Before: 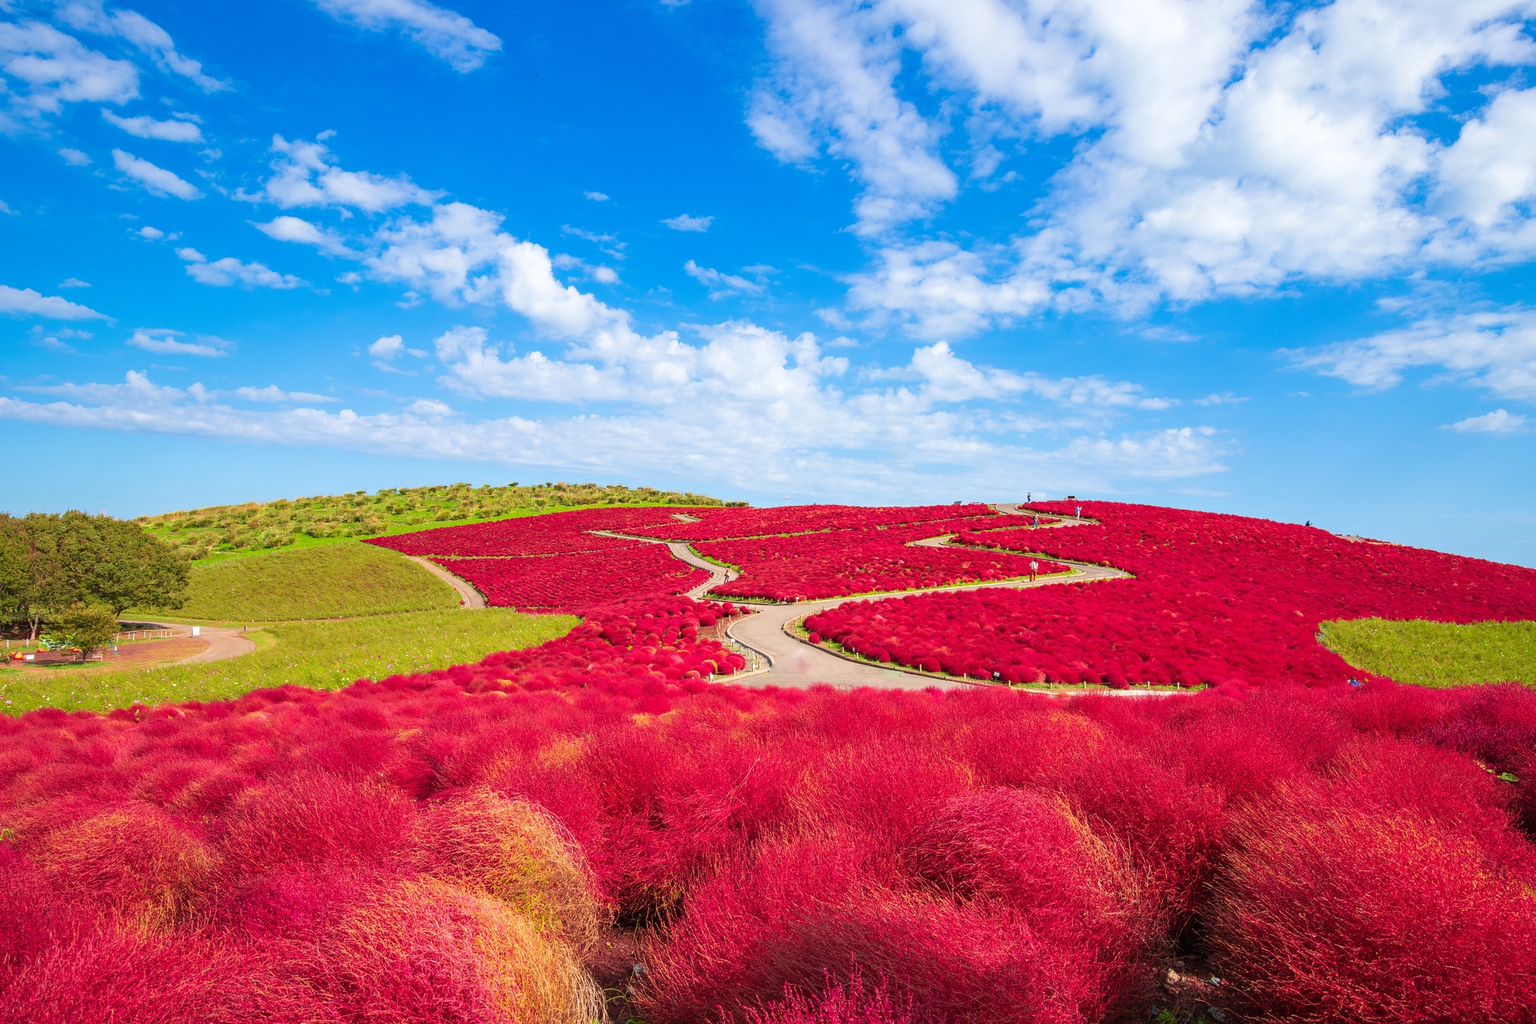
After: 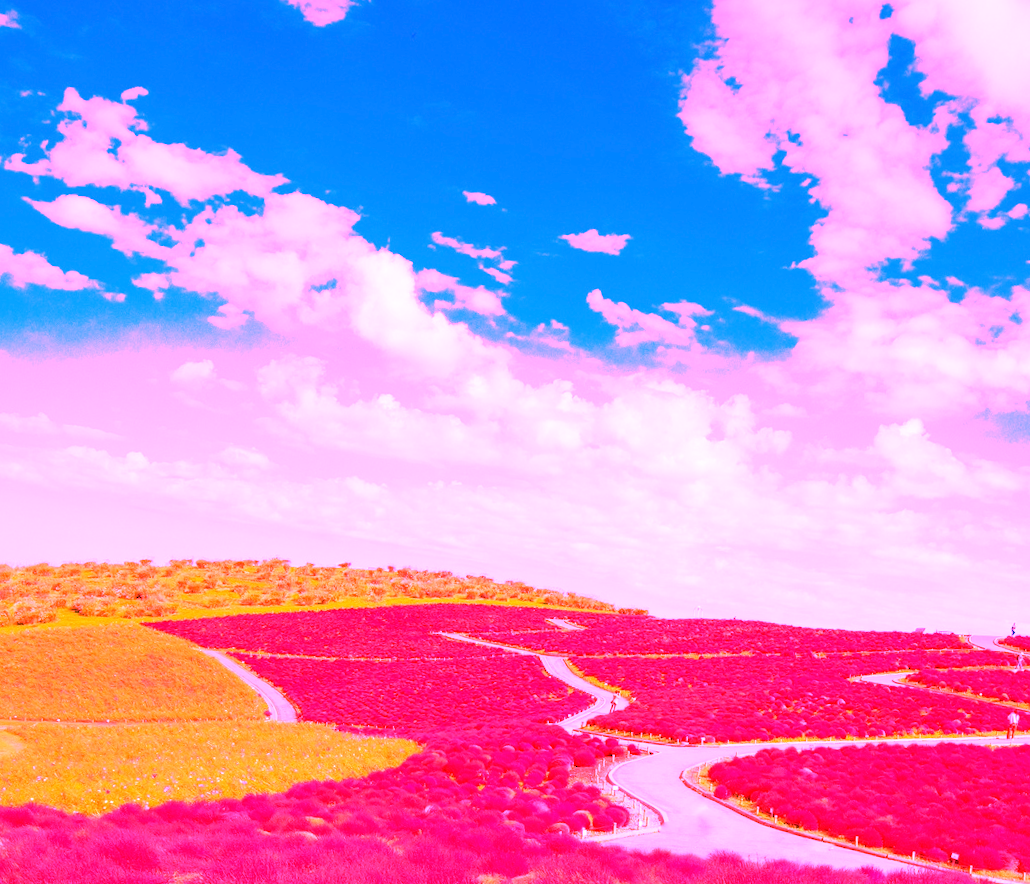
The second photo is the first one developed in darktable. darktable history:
crop: left 17.835%, top 7.675%, right 32.881%, bottom 32.213%
rotate and perspective: rotation 4.1°, automatic cropping off
white balance: red 4.26, blue 1.802
